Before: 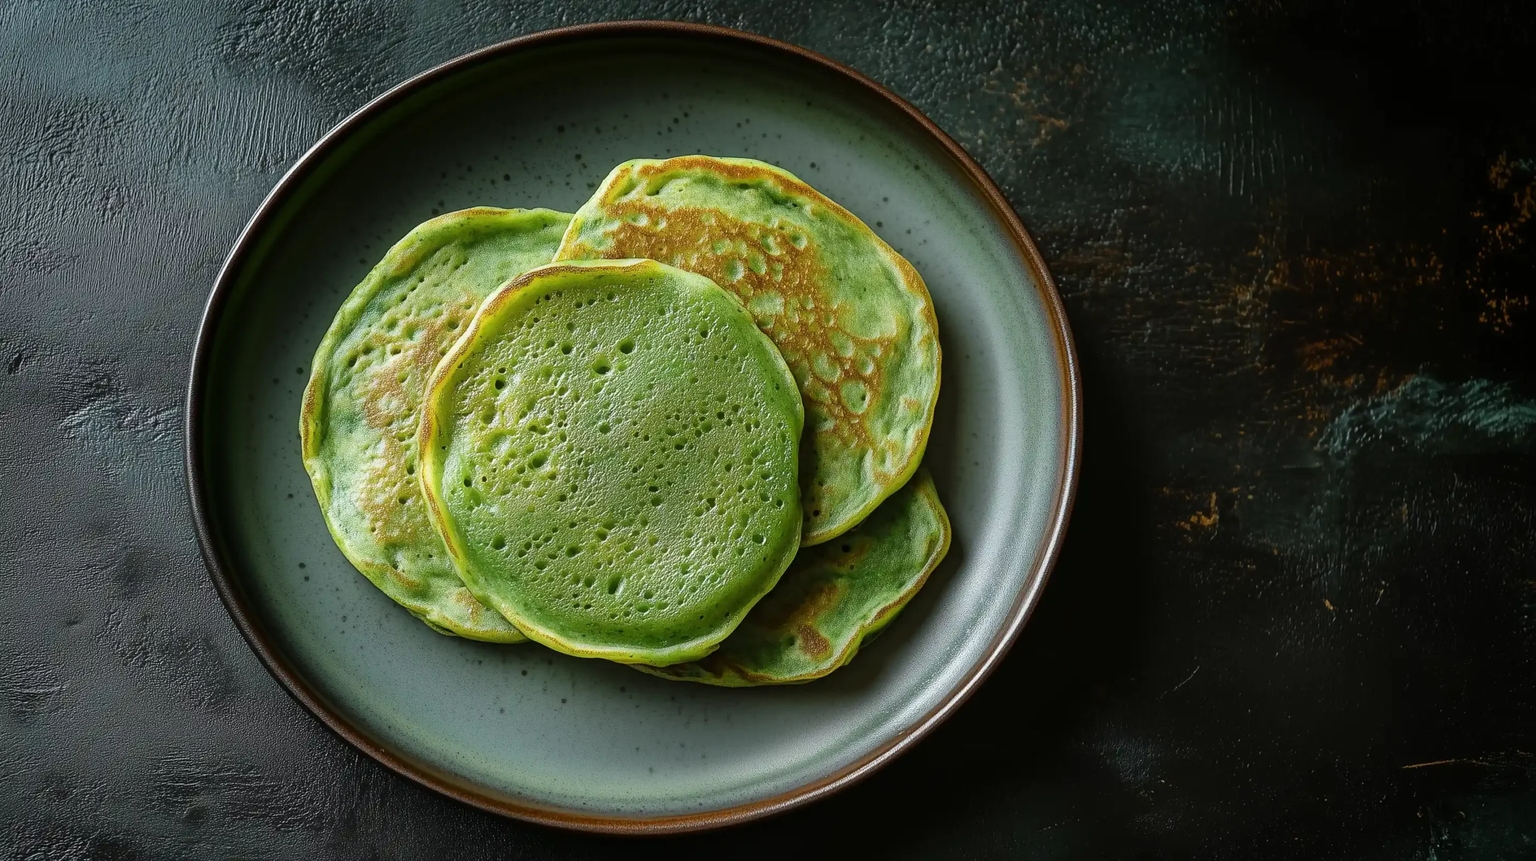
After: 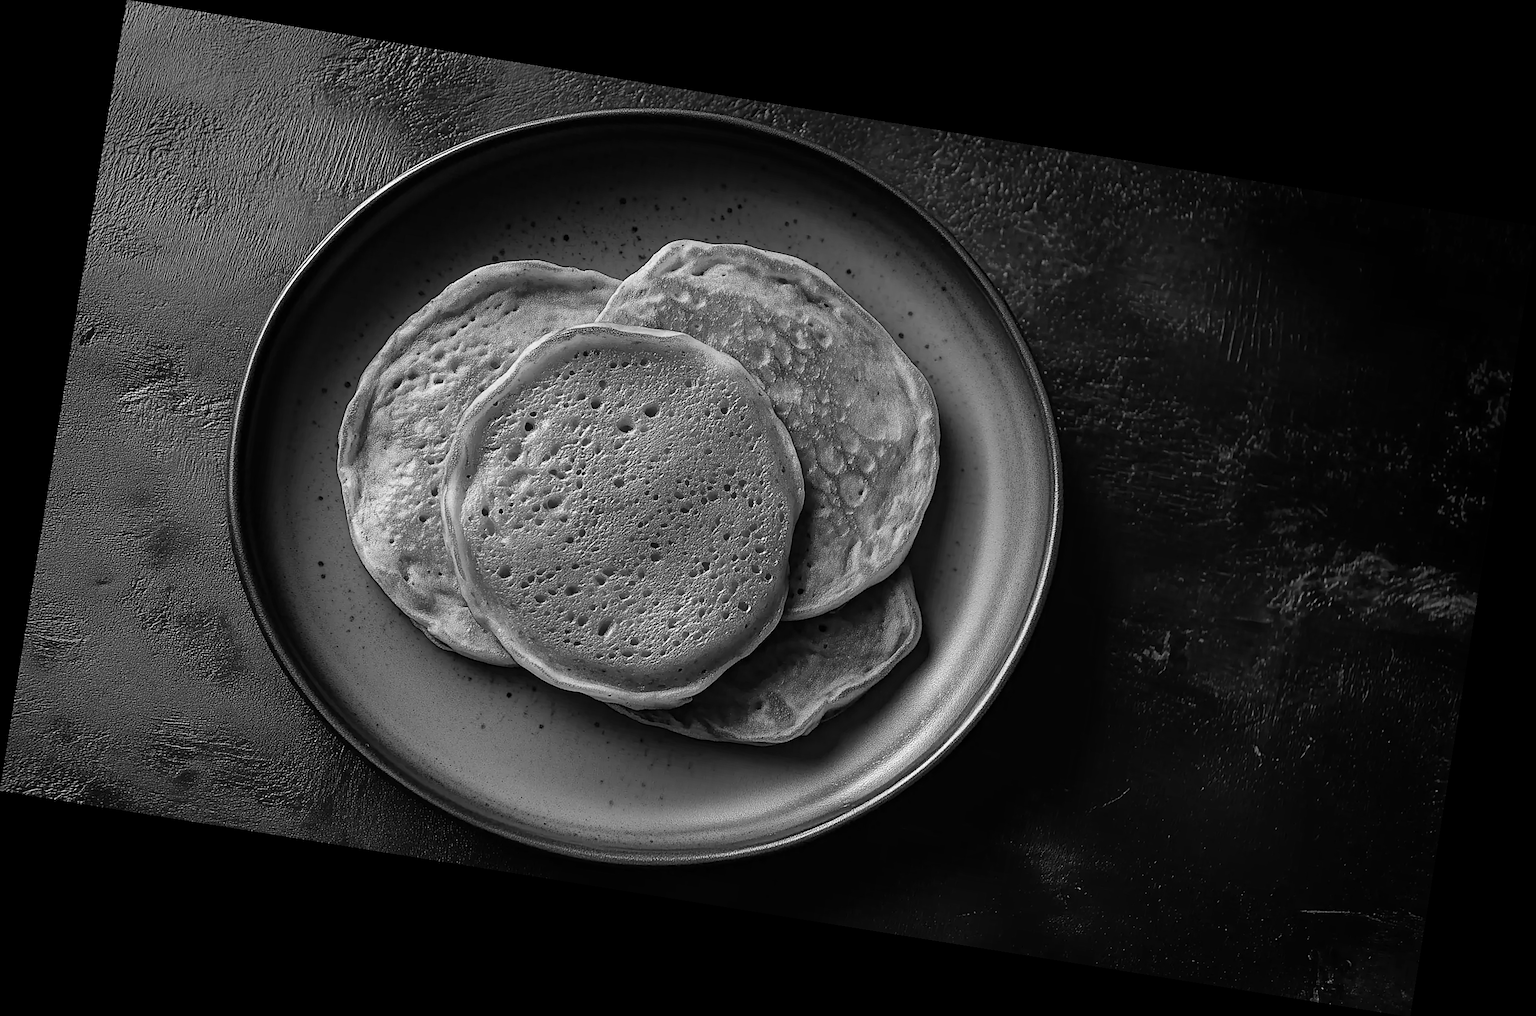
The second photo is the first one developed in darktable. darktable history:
sharpen: on, module defaults
color calibration: output gray [0.23, 0.37, 0.4, 0], gray › normalize channels true, illuminant same as pipeline (D50), adaptation XYZ, x 0.346, y 0.359, gamut compression 0
haze removal: compatibility mode true, adaptive false
rotate and perspective: rotation 9.12°, automatic cropping off
